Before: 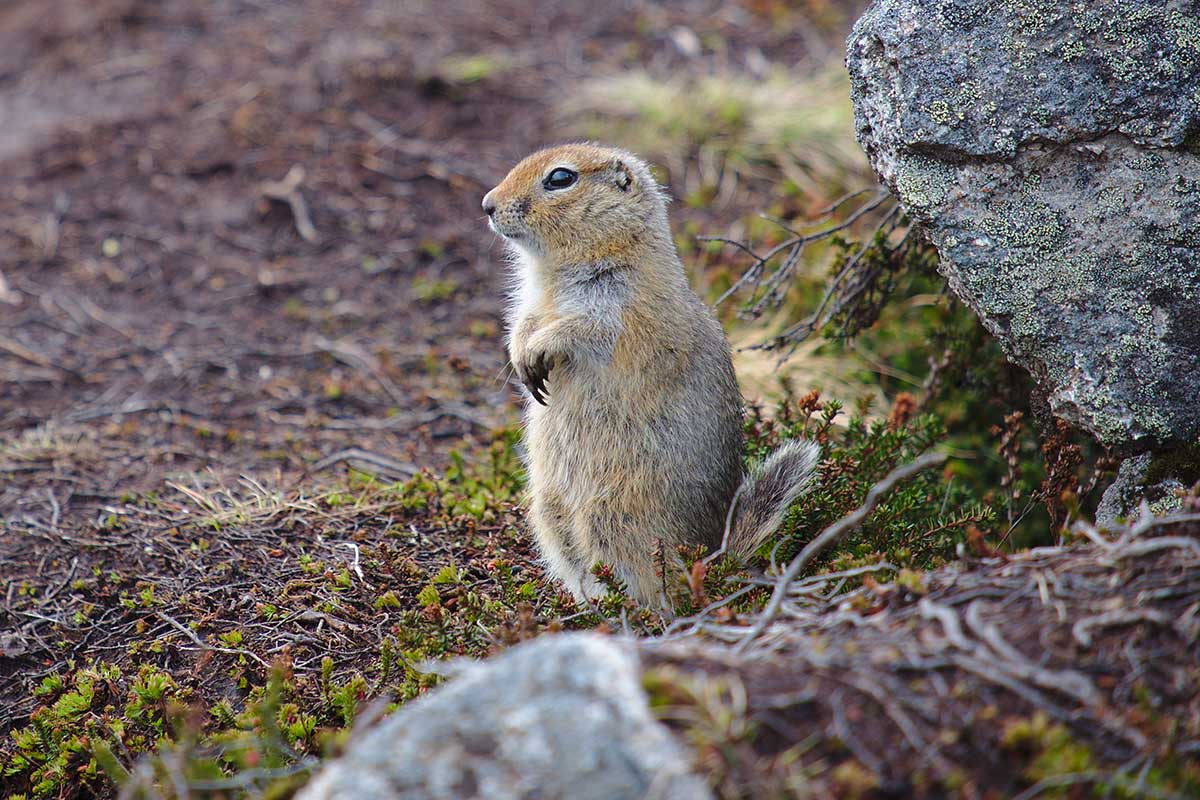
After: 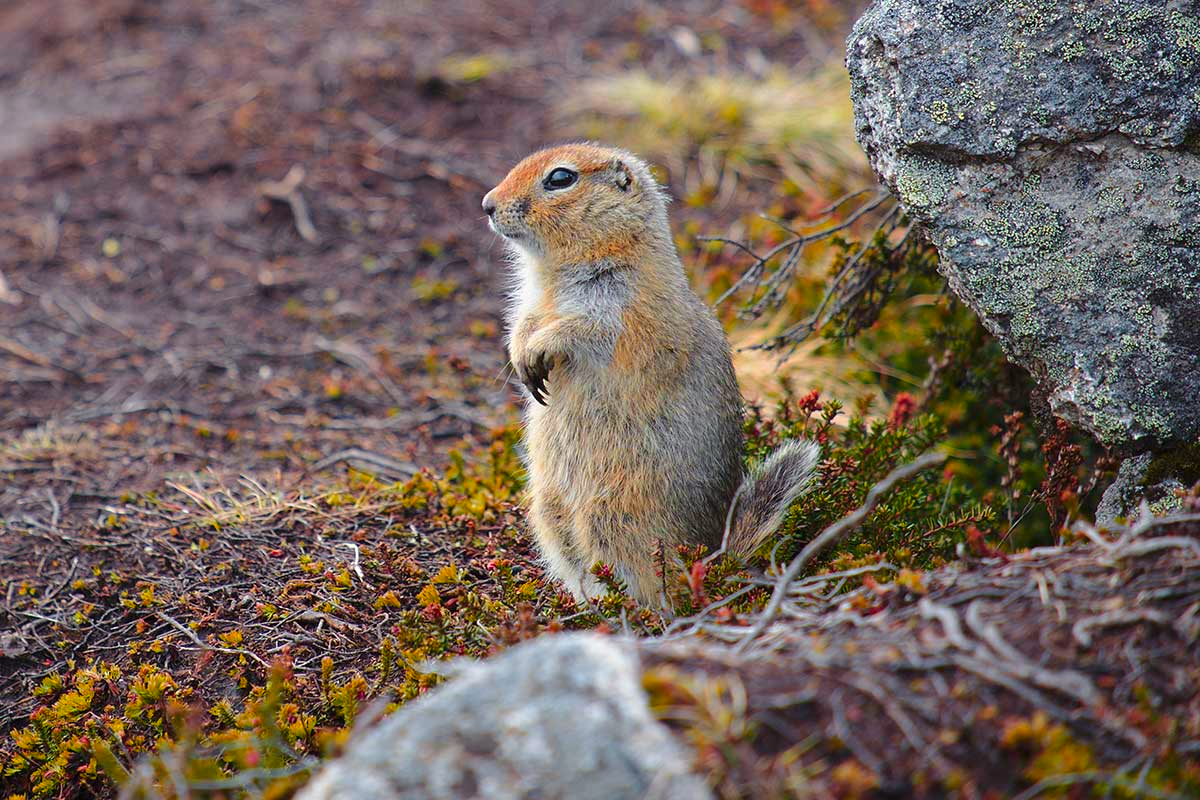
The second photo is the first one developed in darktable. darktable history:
color correction: highlights b* 3
color zones: curves: ch1 [(0.24, 0.629) (0.75, 0.5)]; ch2 [(0.255, 0.454) (0.745, 0.491)], mix 102.12%
